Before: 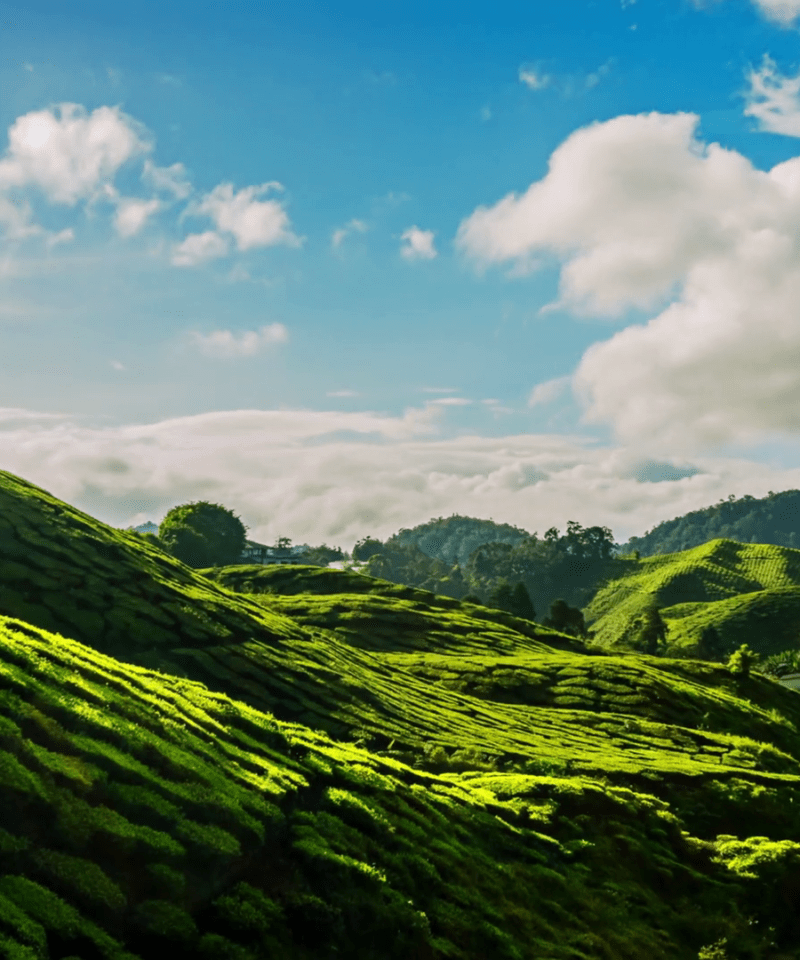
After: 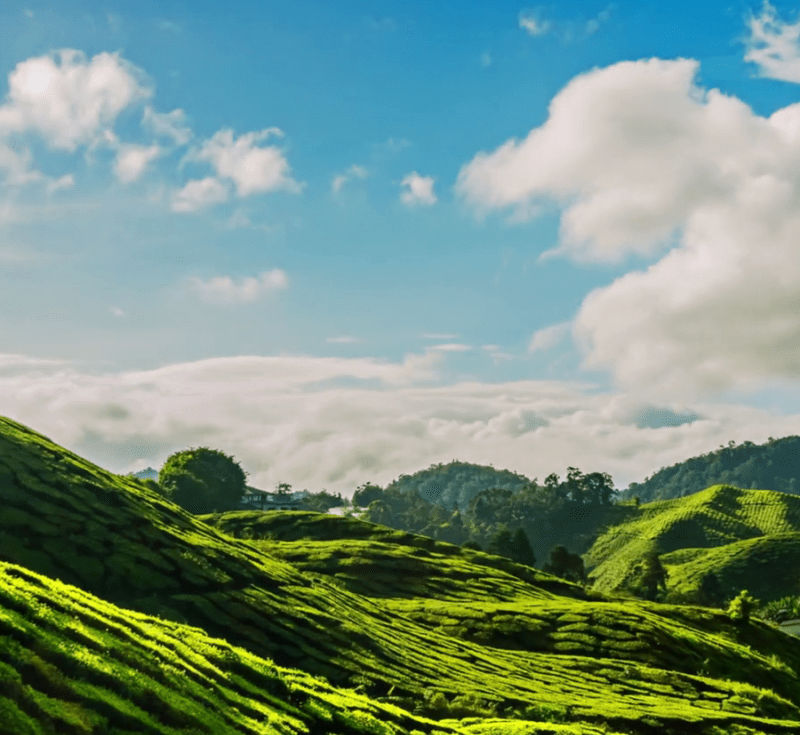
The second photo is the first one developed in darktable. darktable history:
crop: top 5.671%, bottom 17.742%
